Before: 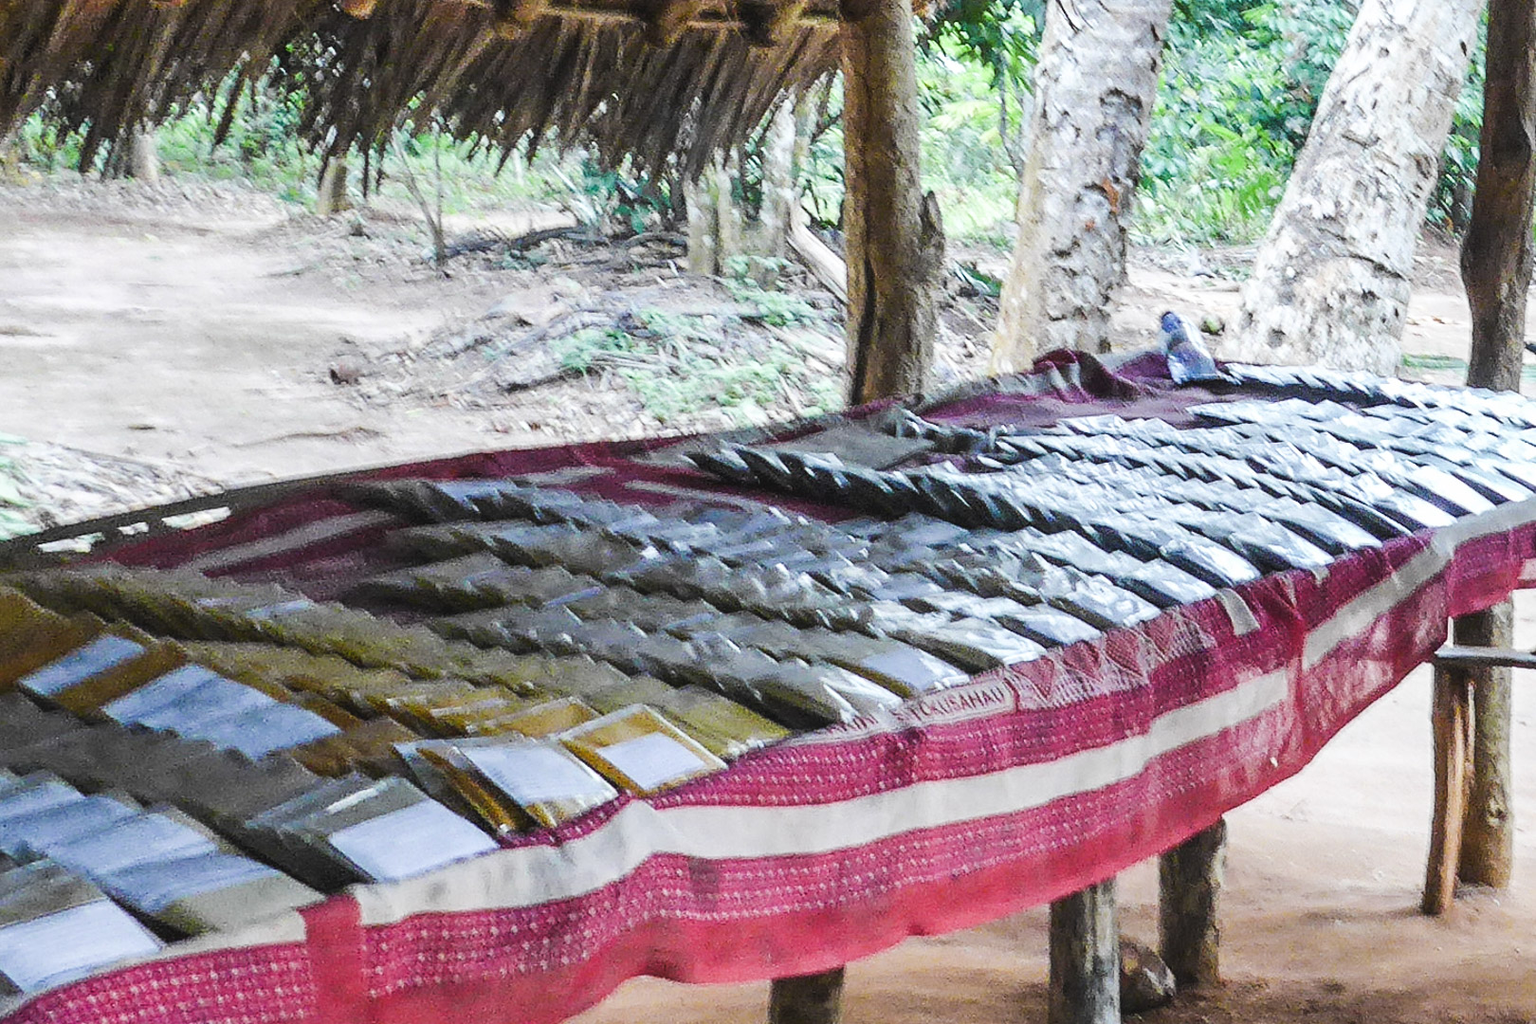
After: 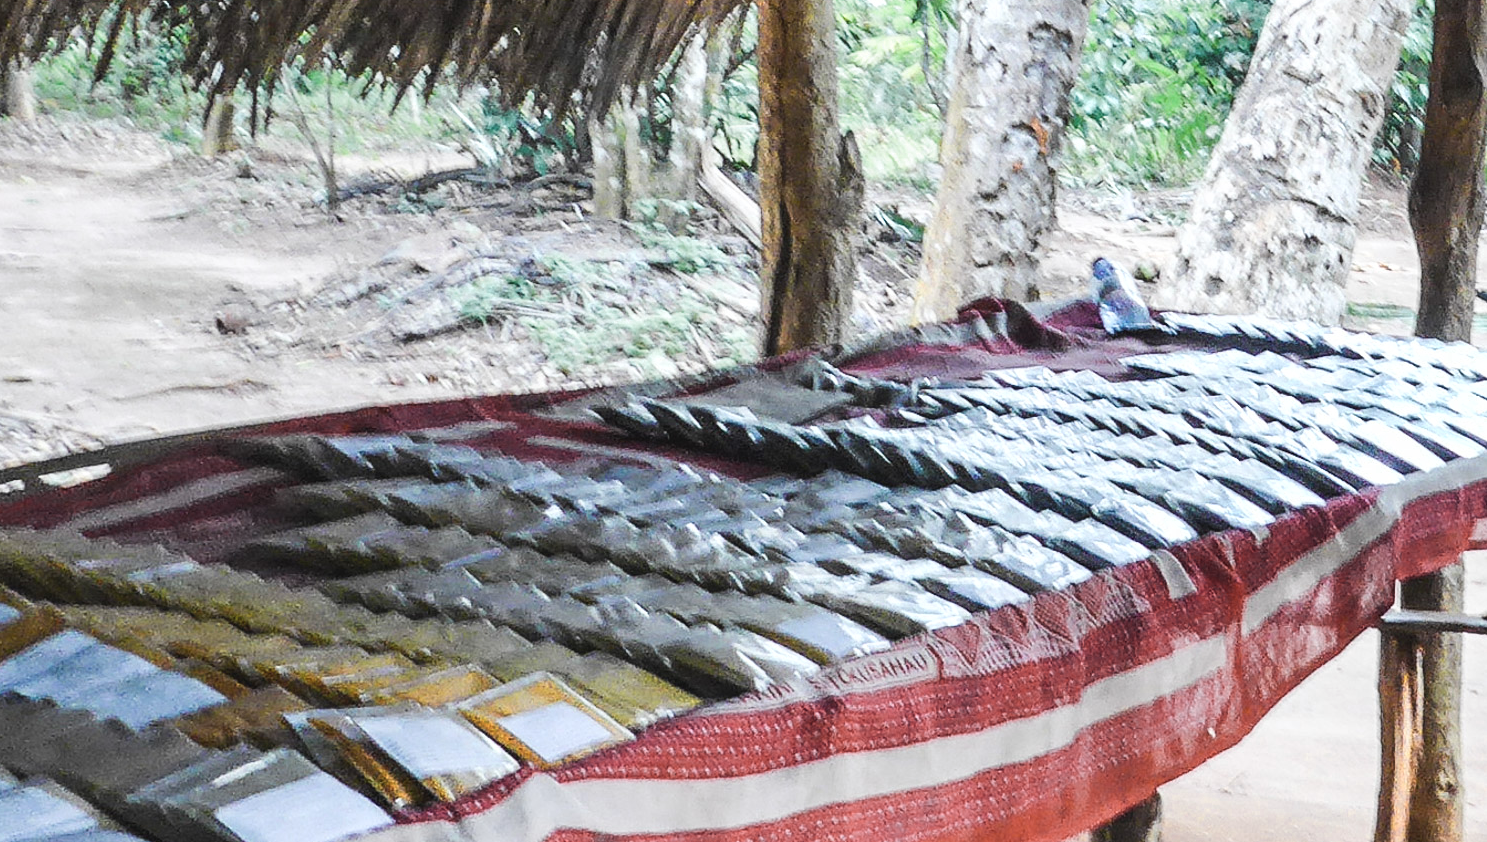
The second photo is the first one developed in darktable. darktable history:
color zones: curves: ch0 [(0.018, 0.548) (0.197, 0.654) (0.425, 0.447) (0.605, 0.658) (0.732, 0.579)]; ch1 [(0.105, 0.531) (0.224, 0.531) (0.386, 0.39) (0.618, 0.456) (0.732, 0.456) (0.956, 0.421)]; ch2 [(0.039, 0.583) (0.215, 0.465) (0.399, 0.544) (0.465, 0.548) (0.614, 0.447) (0.724, 0.43) (0.882, 0.623) (0.956, 0.632)]
crop: left 8.191%, top 6.608%, bottom 15.348%
